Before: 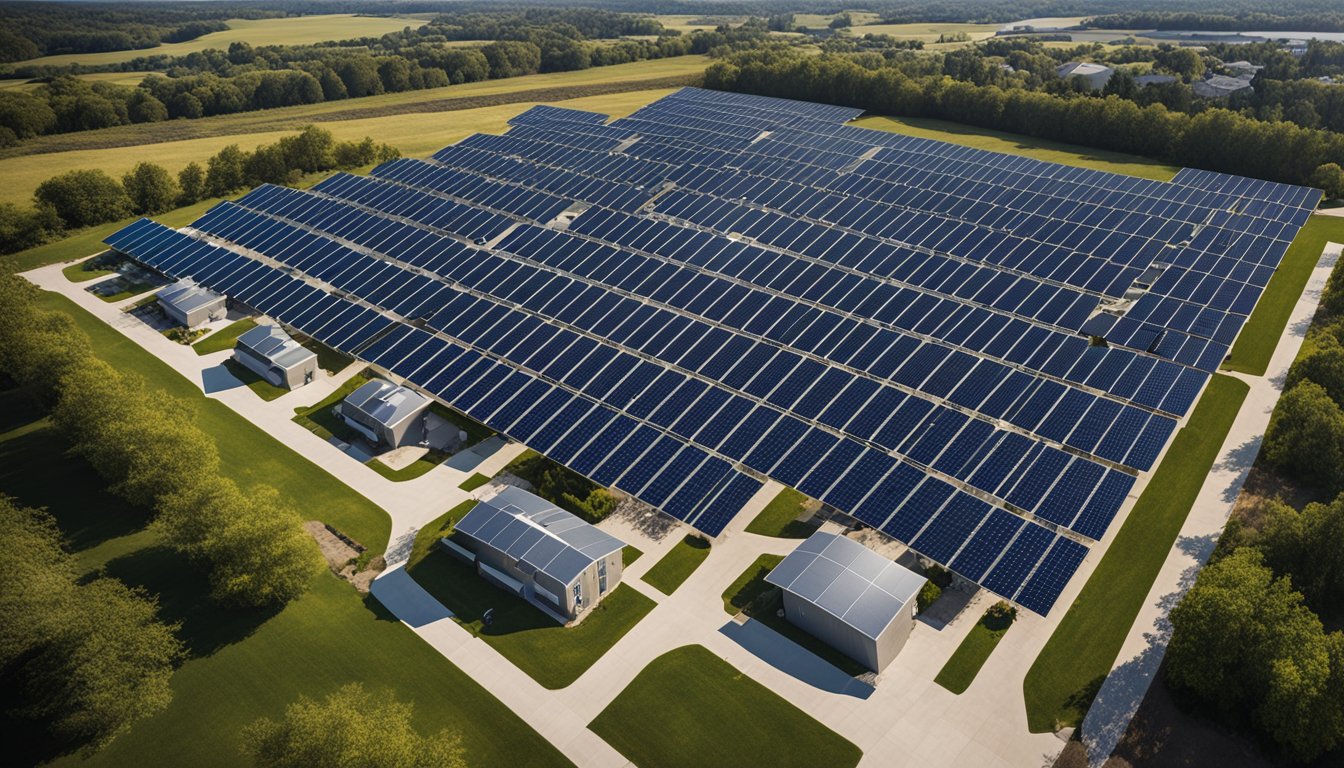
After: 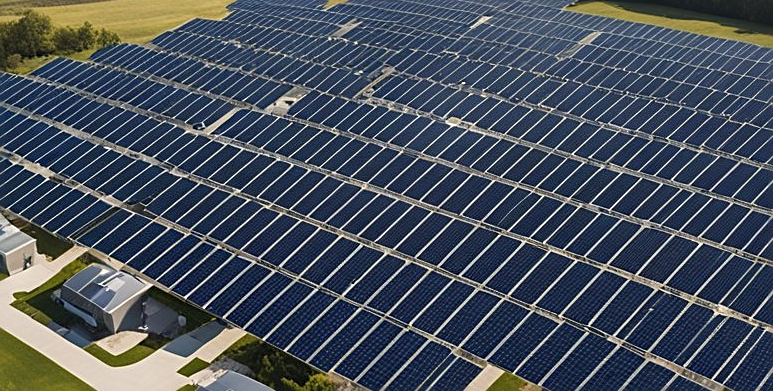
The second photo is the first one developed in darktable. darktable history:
sharpen: on, module defaults
crop: left 20.967%, top 15.036%, right 21.473%, bottom 34.032%
